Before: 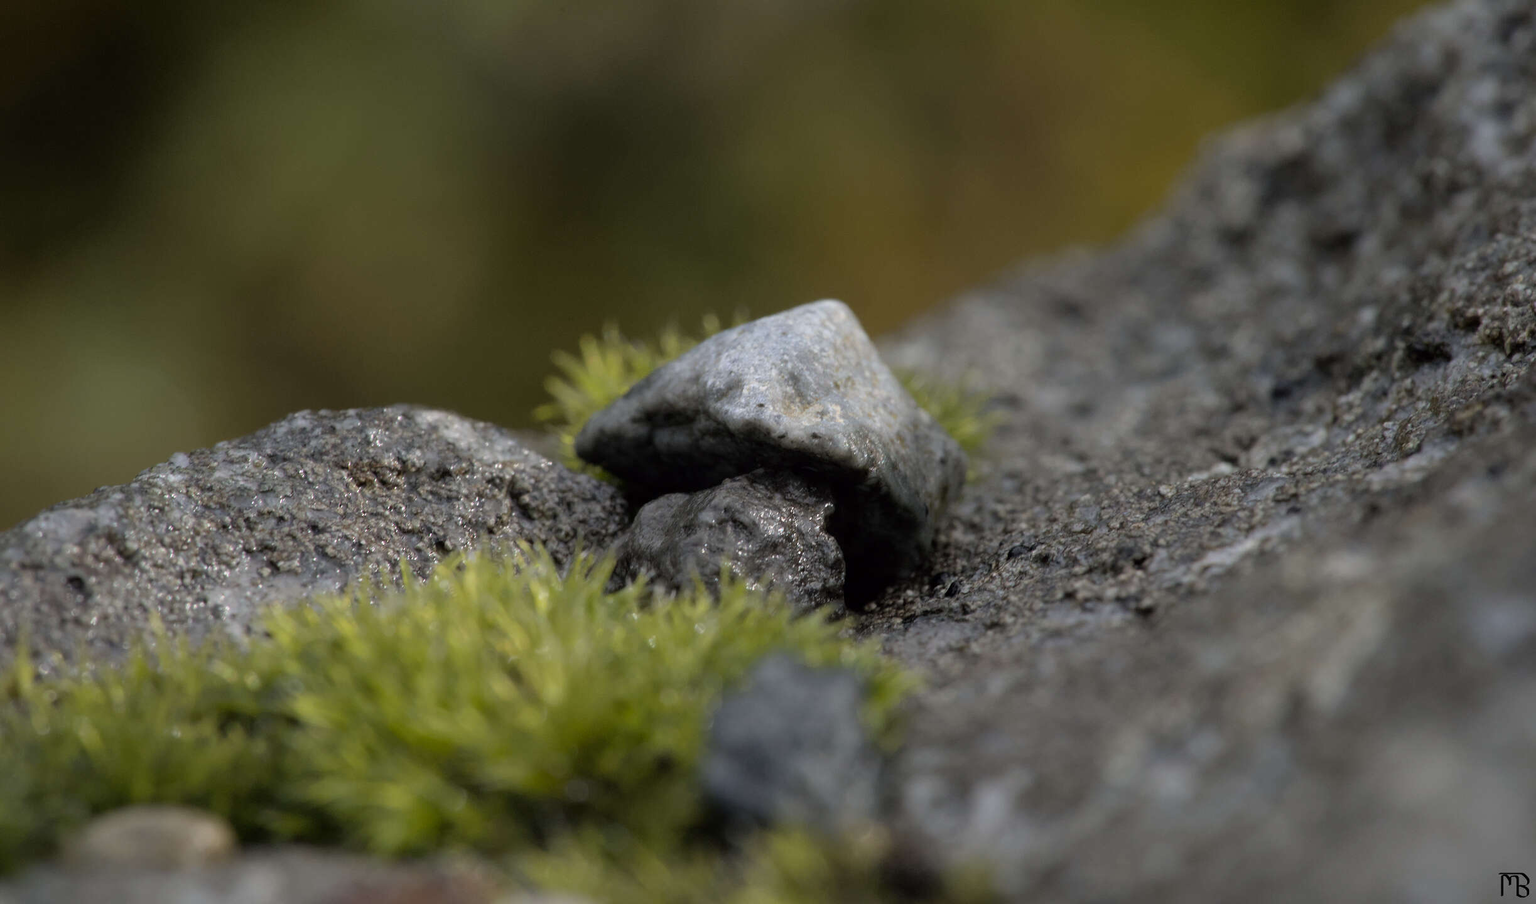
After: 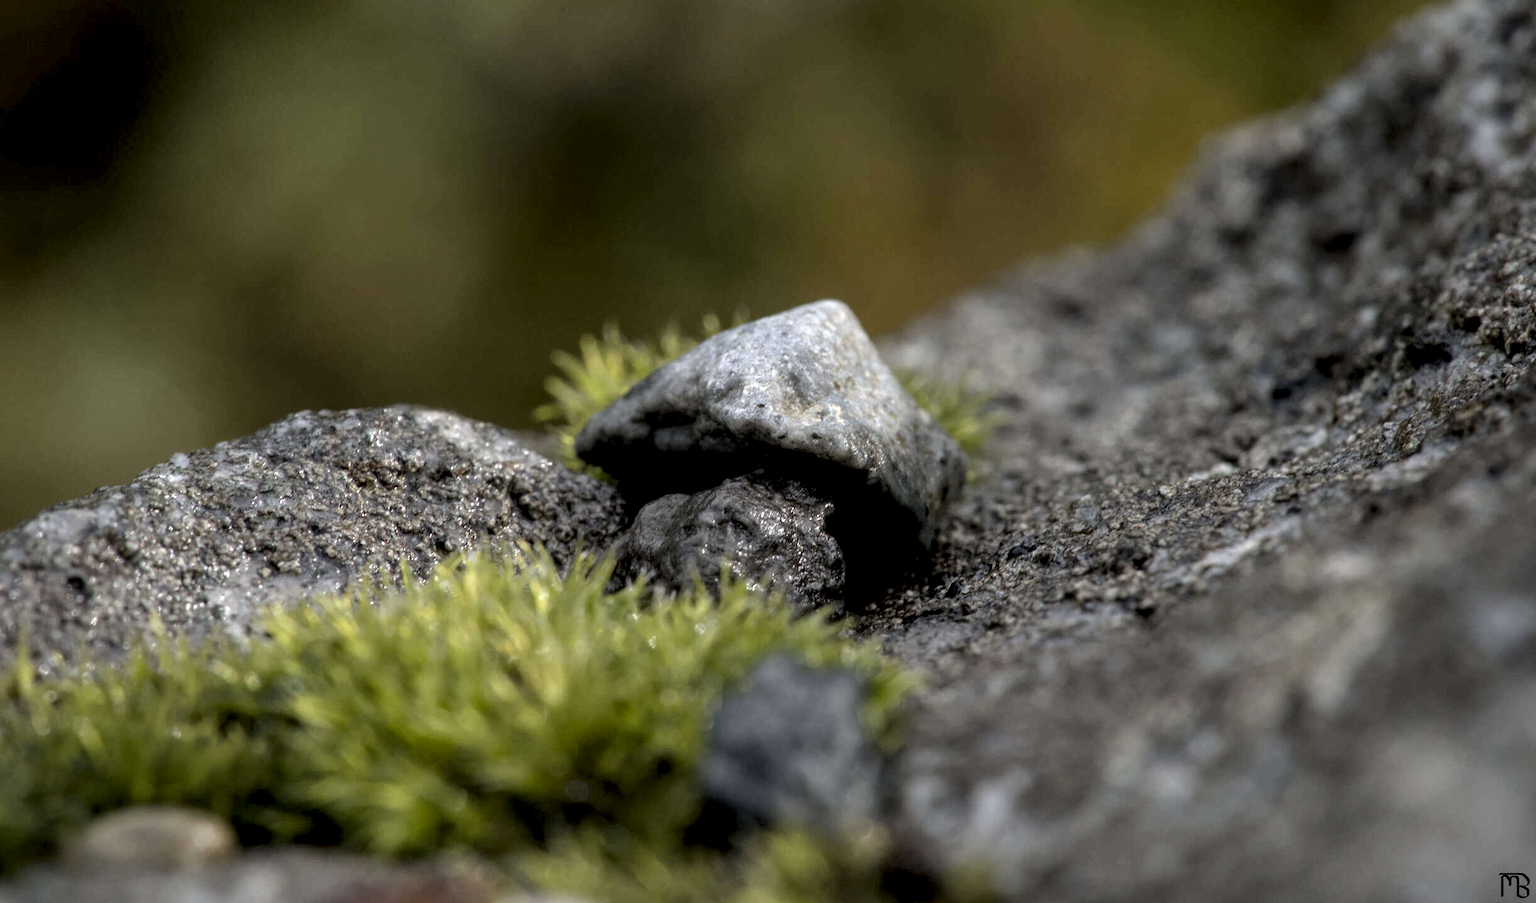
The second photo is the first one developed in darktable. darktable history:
crop: bottom 0.061%
contrast brightness saturation: contrast -0.018, brightness -0.013, saturation 0.025
local contrast: highlights 77%, shadows 56%, detail 173%, midtone range 0.422
